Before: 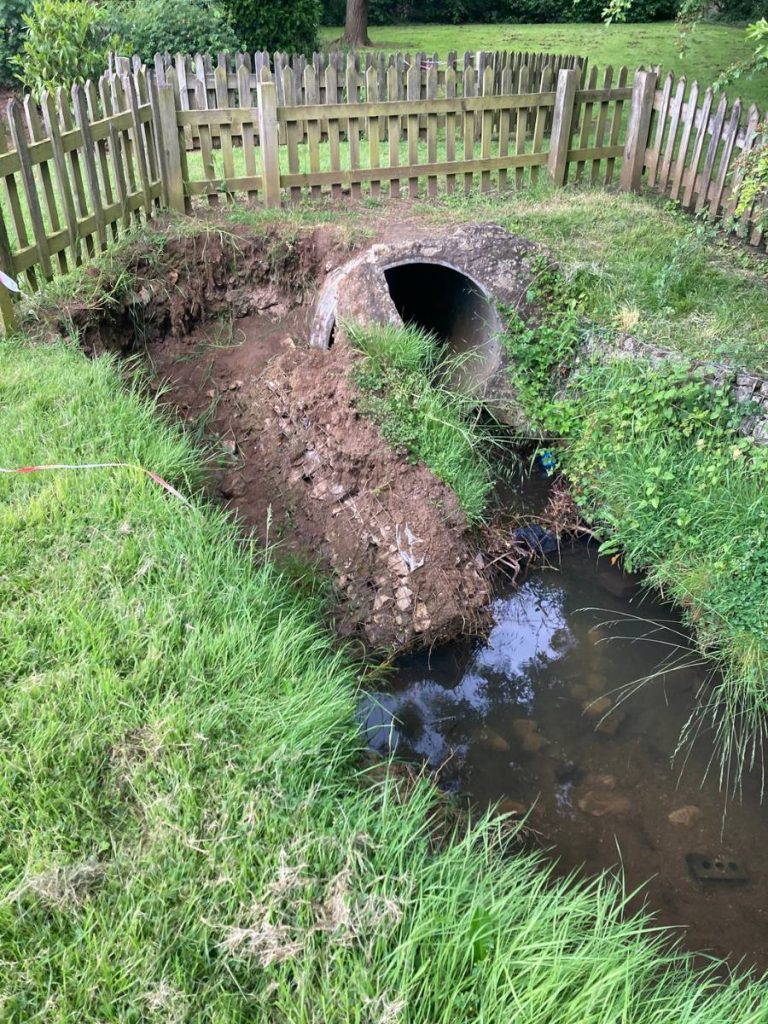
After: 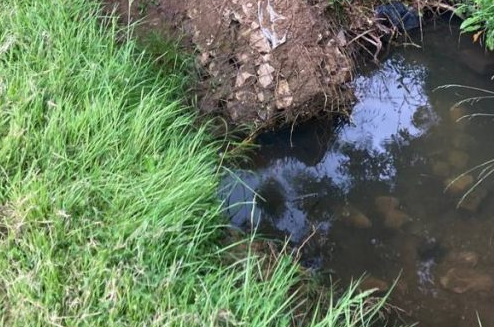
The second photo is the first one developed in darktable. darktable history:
crop: left 18.091%, top 51.13%, right 17.525%, bottom 16.85%
white balance: red 1, blue 1
